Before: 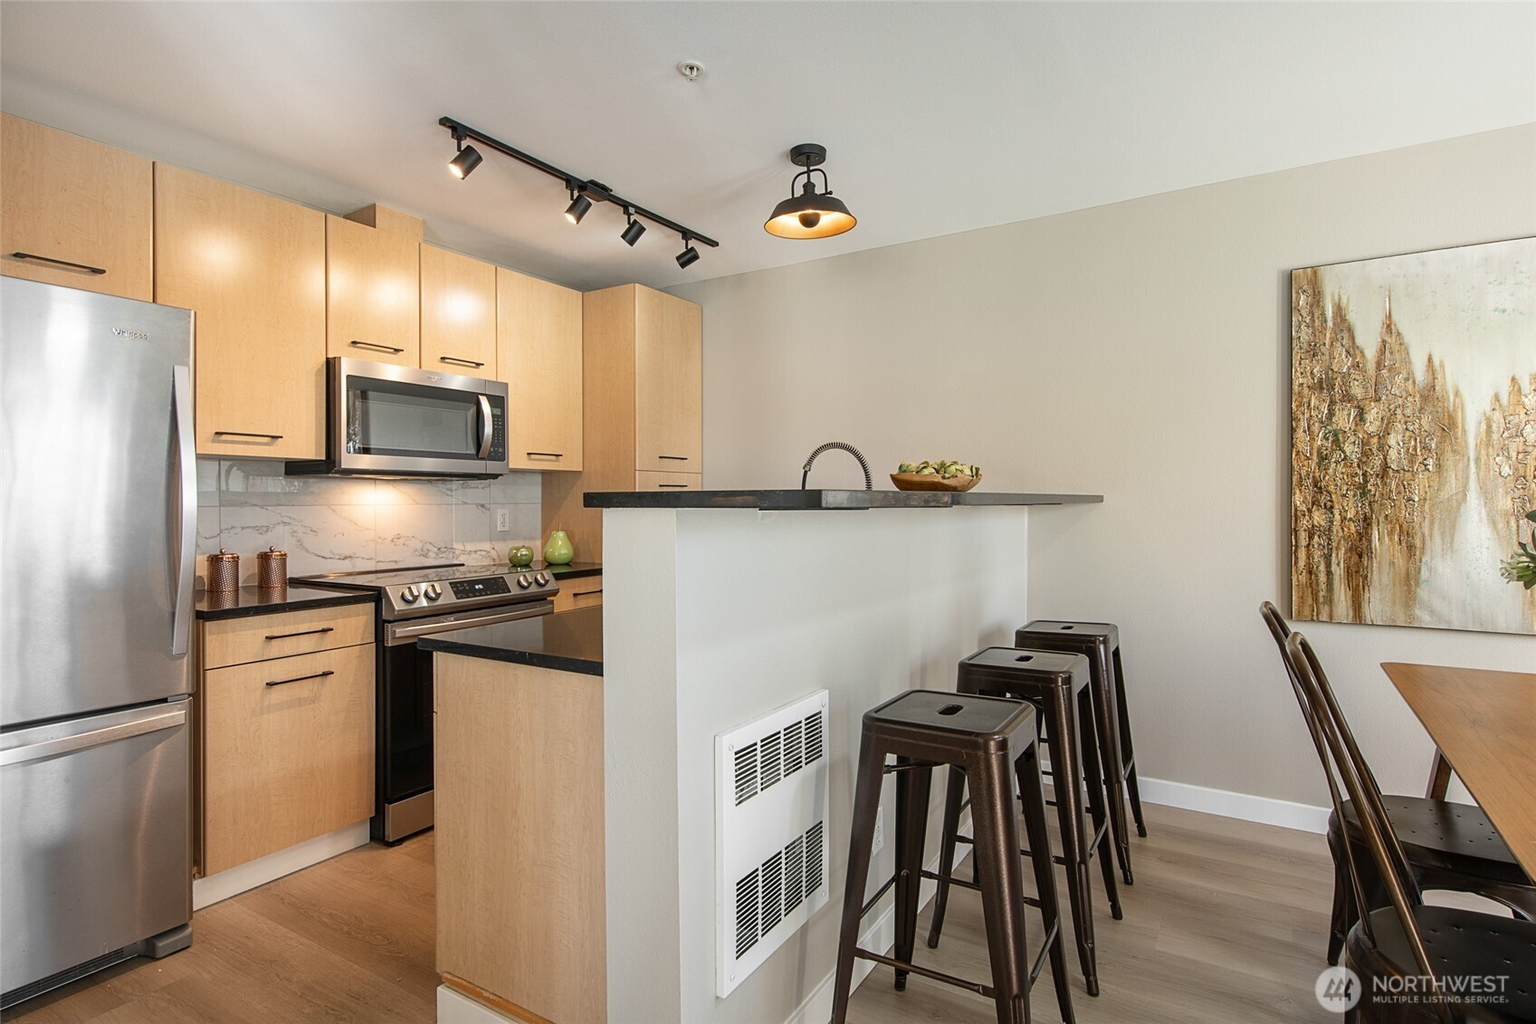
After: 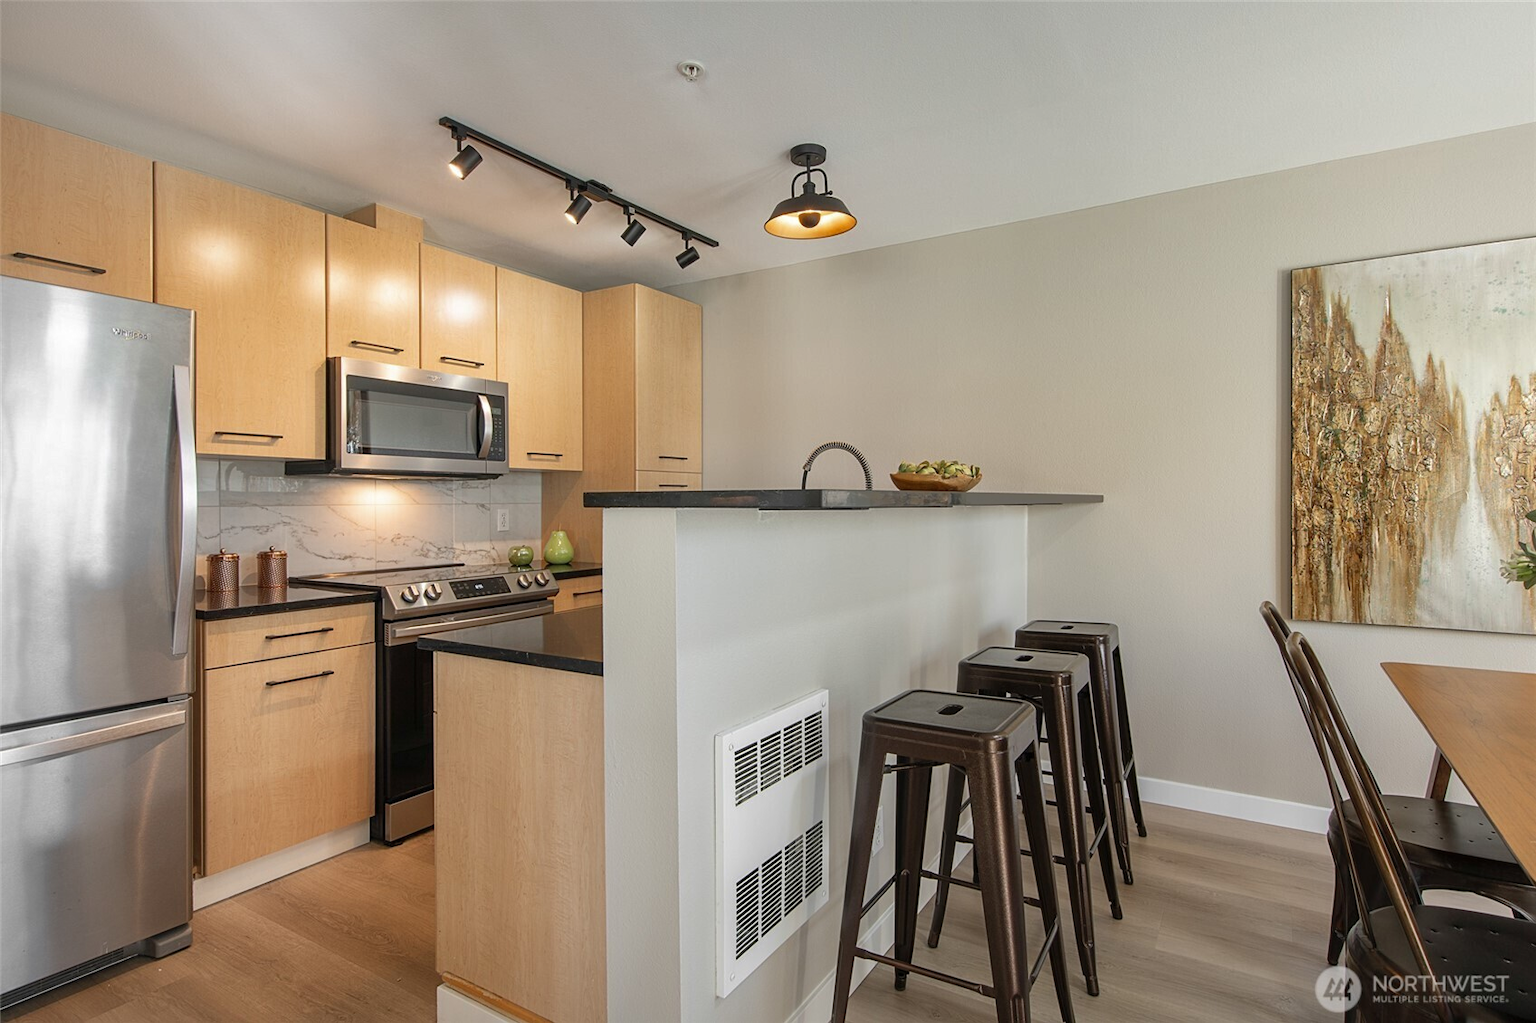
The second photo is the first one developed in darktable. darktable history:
shadows and highlights: shadows 29.94
